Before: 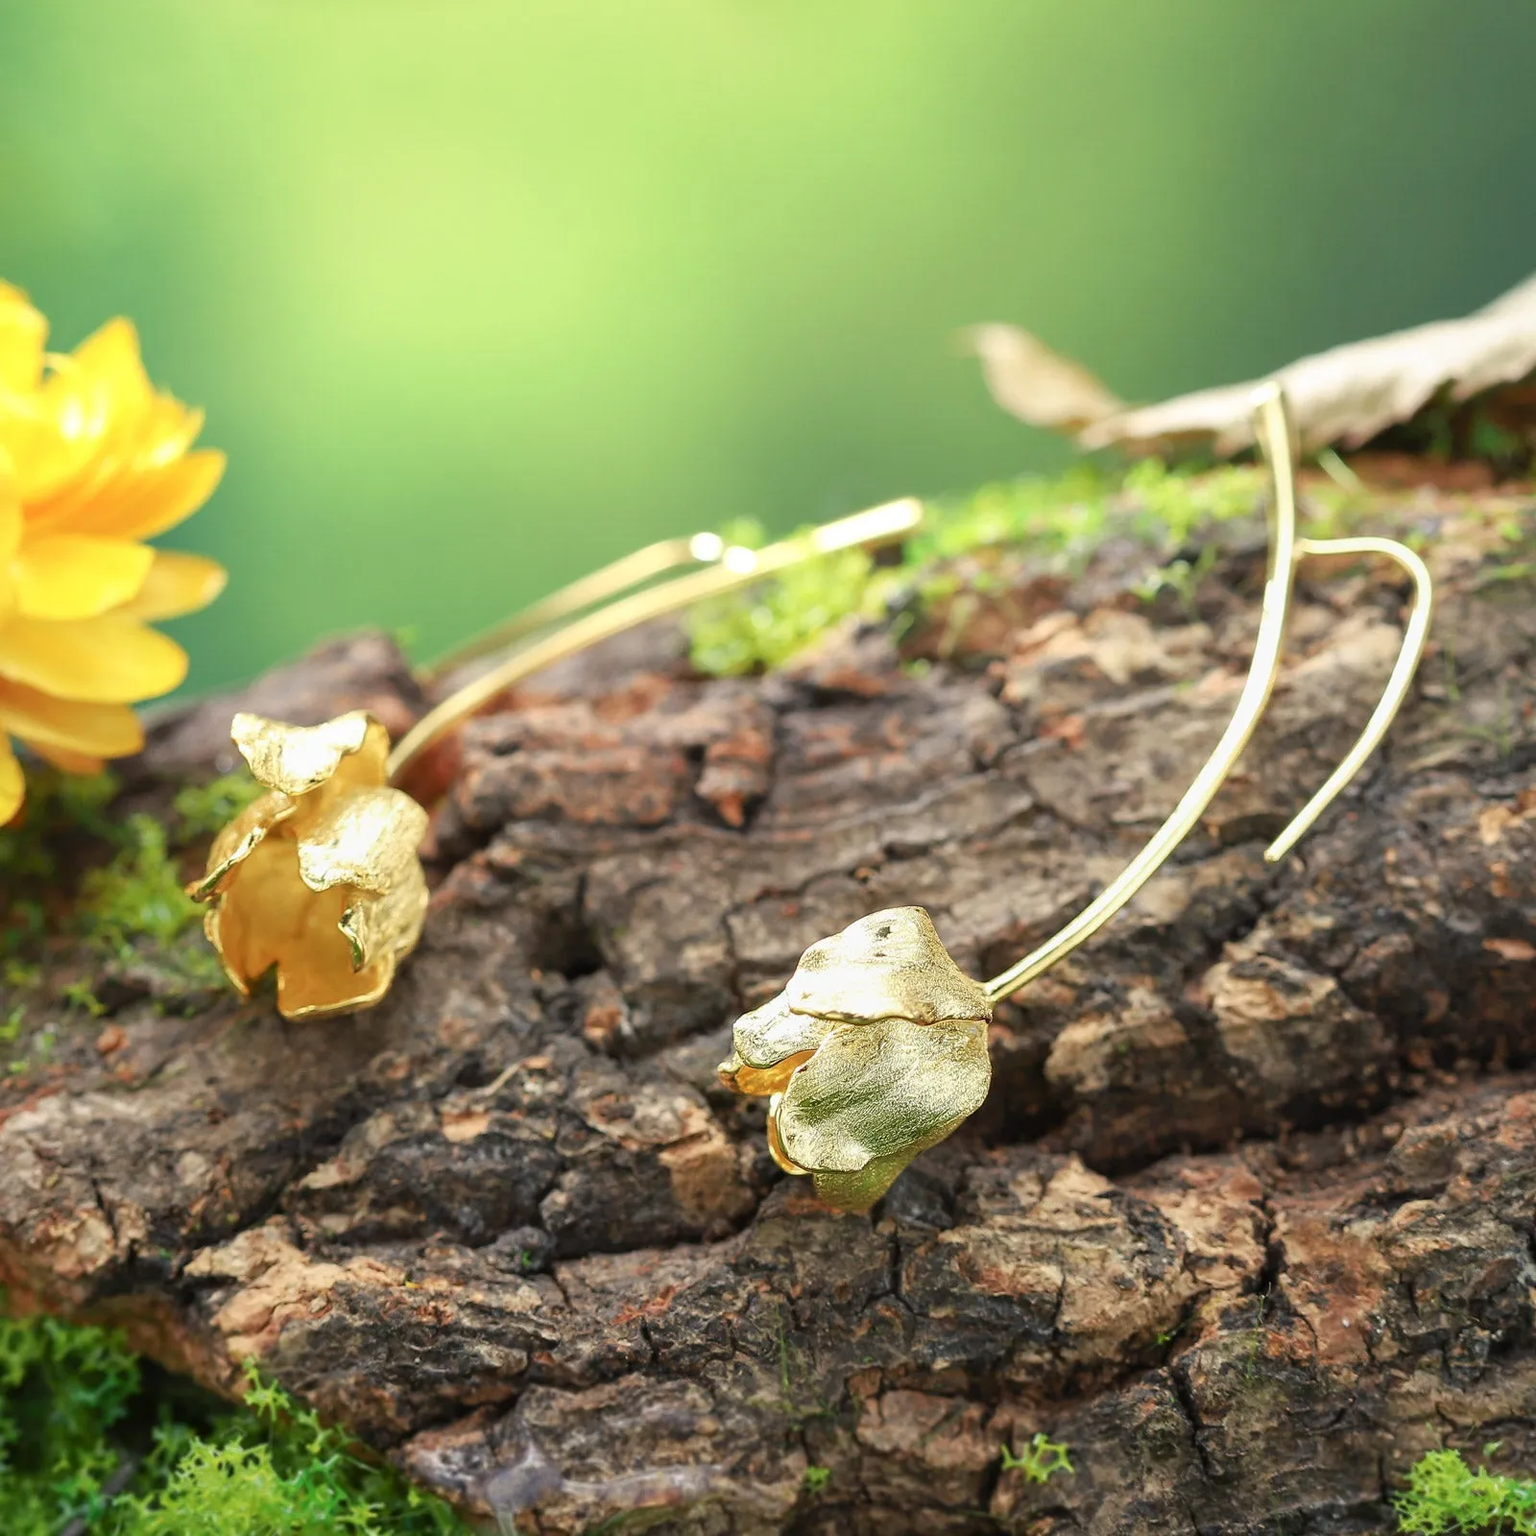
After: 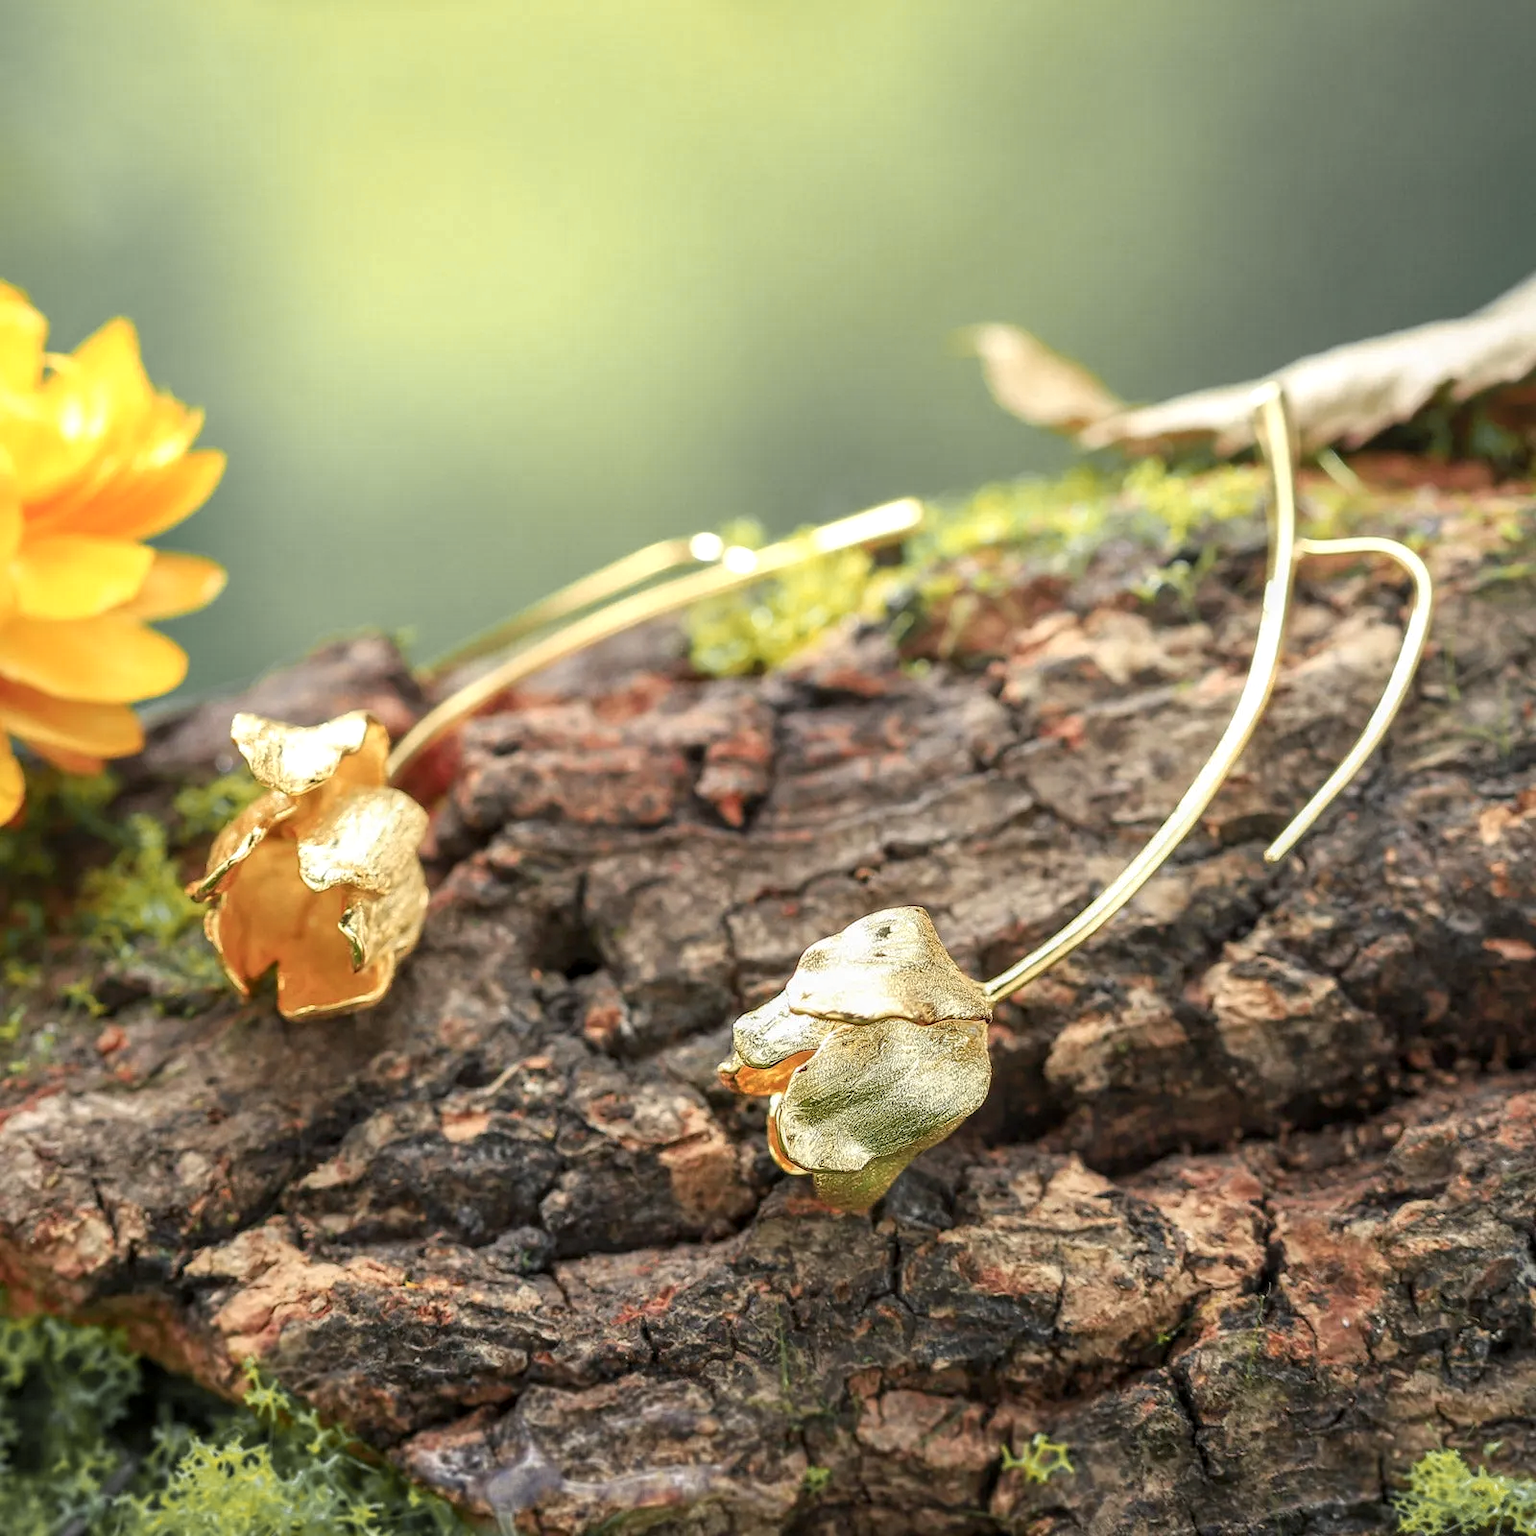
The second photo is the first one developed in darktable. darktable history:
color zones: curves: ch1 [(0.29, 0.492) (0.373, 0.185) (0.509, 0.481)]; ch2 [(0.25, 0.462) (0.749, 0.457)]
local contrast: on, module defaults
shadows and highlights: shadows 25.82, highlights -24.23
